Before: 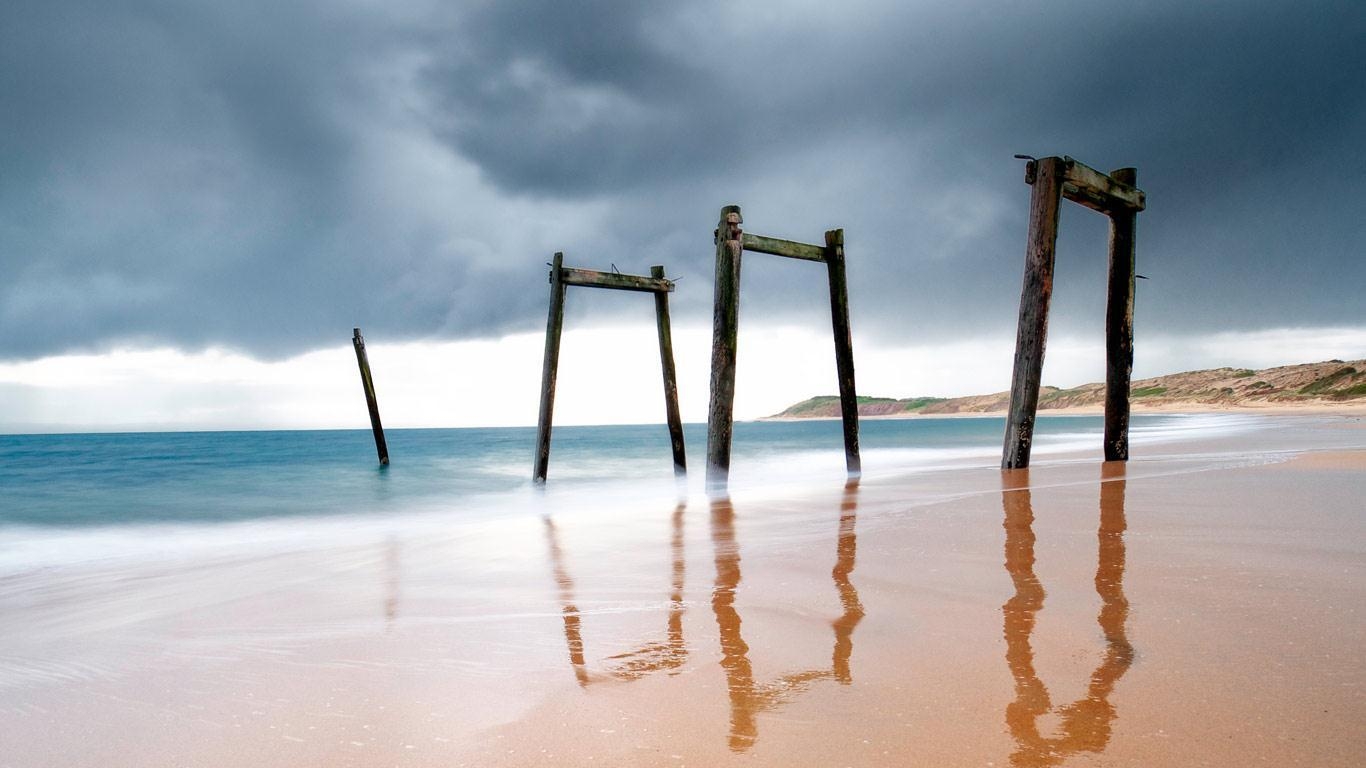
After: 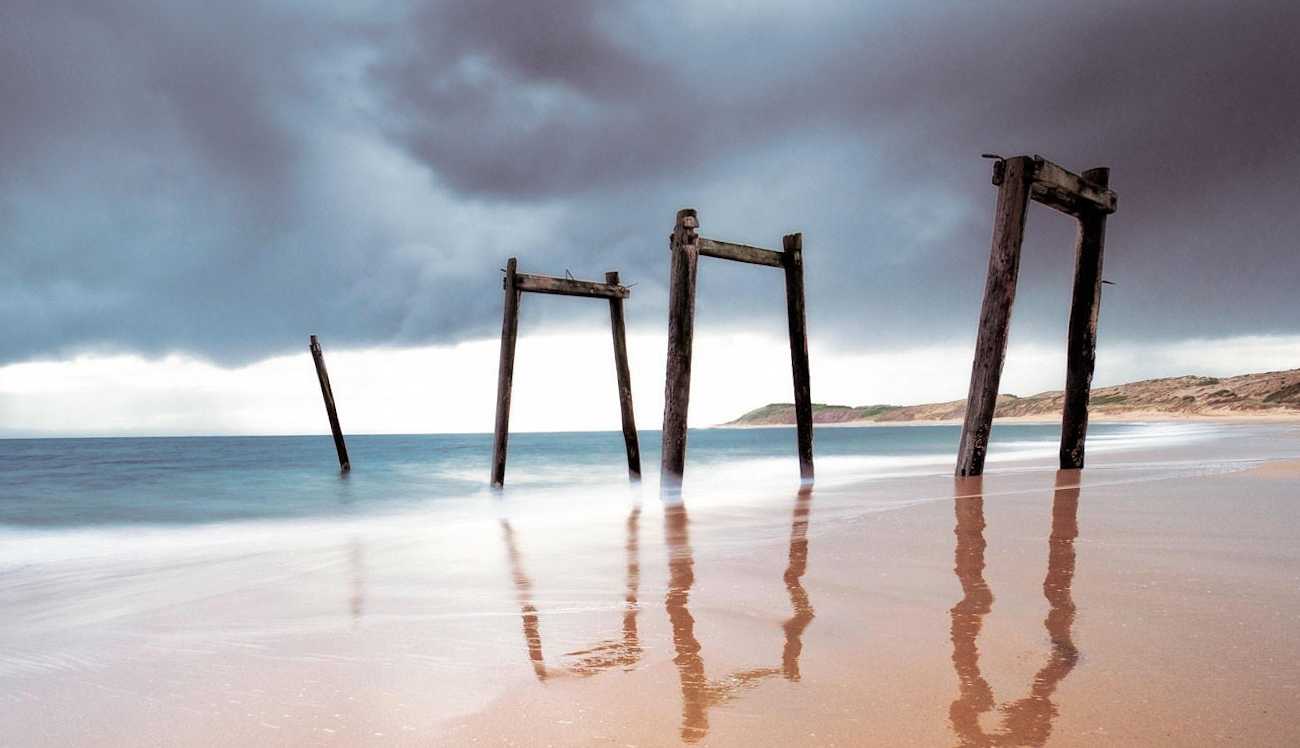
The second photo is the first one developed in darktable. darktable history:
split-toning: shadows › saturation 0.24, highlights › hue 54°, highlights › saturation 0.24
rotate and perspective: rotation 0.074°, lens shift (vertical) 0.096, lens shift (horizontal) -0.041, crop left 0.043, crop right 0.952, crop top 0.024, crop bottom 0.979
